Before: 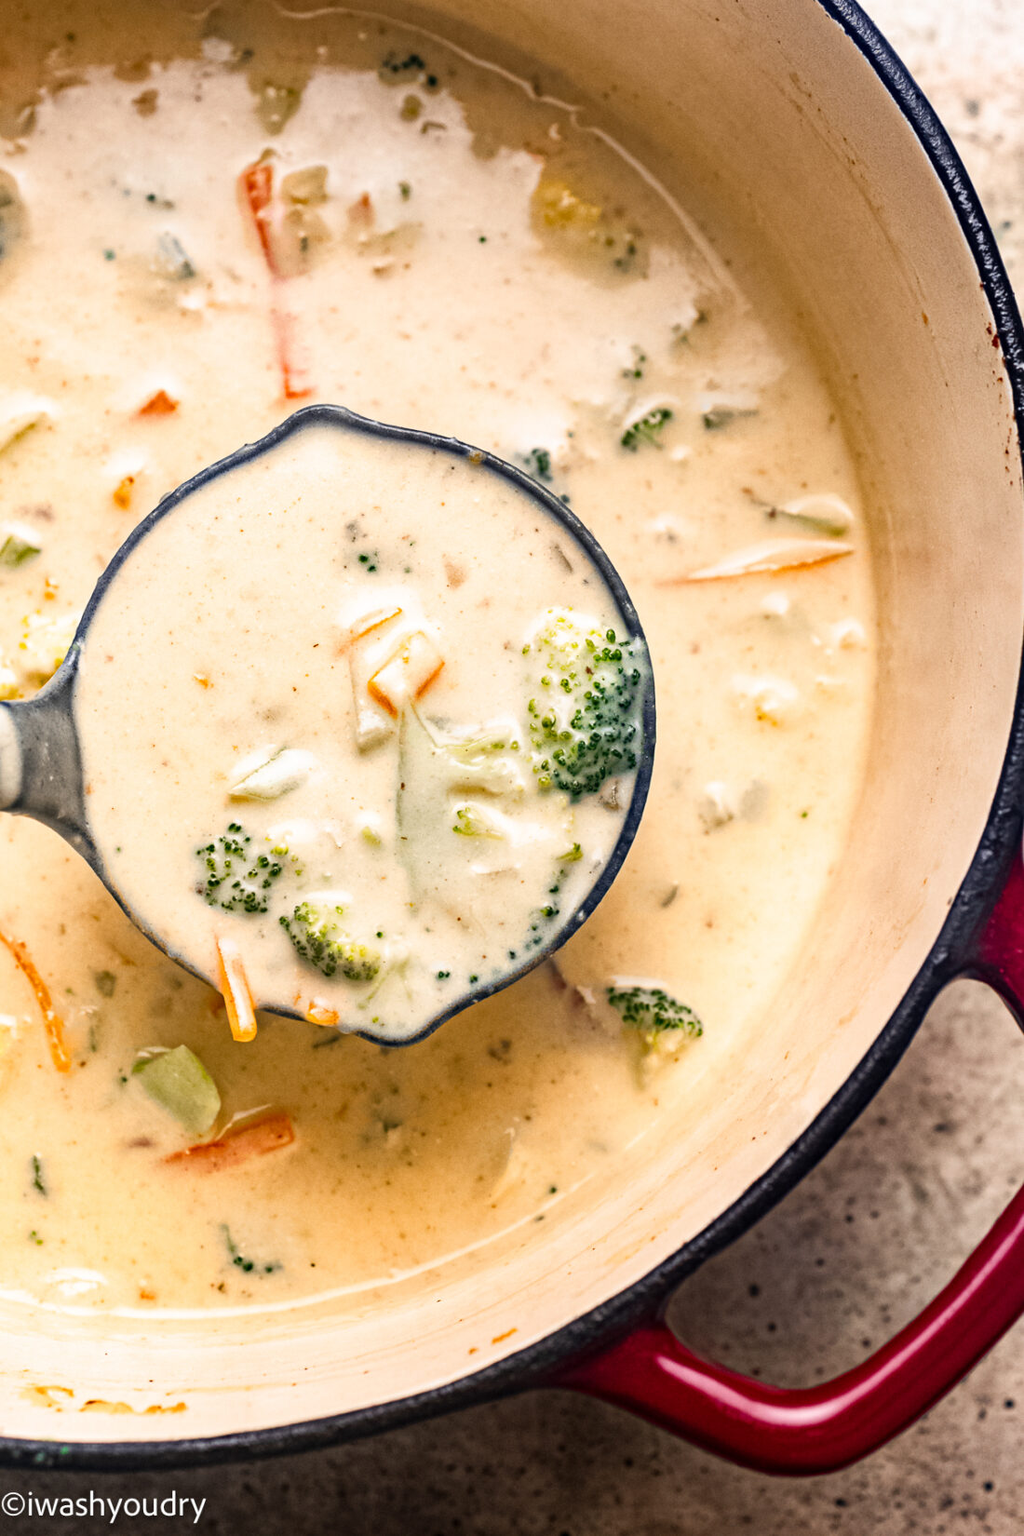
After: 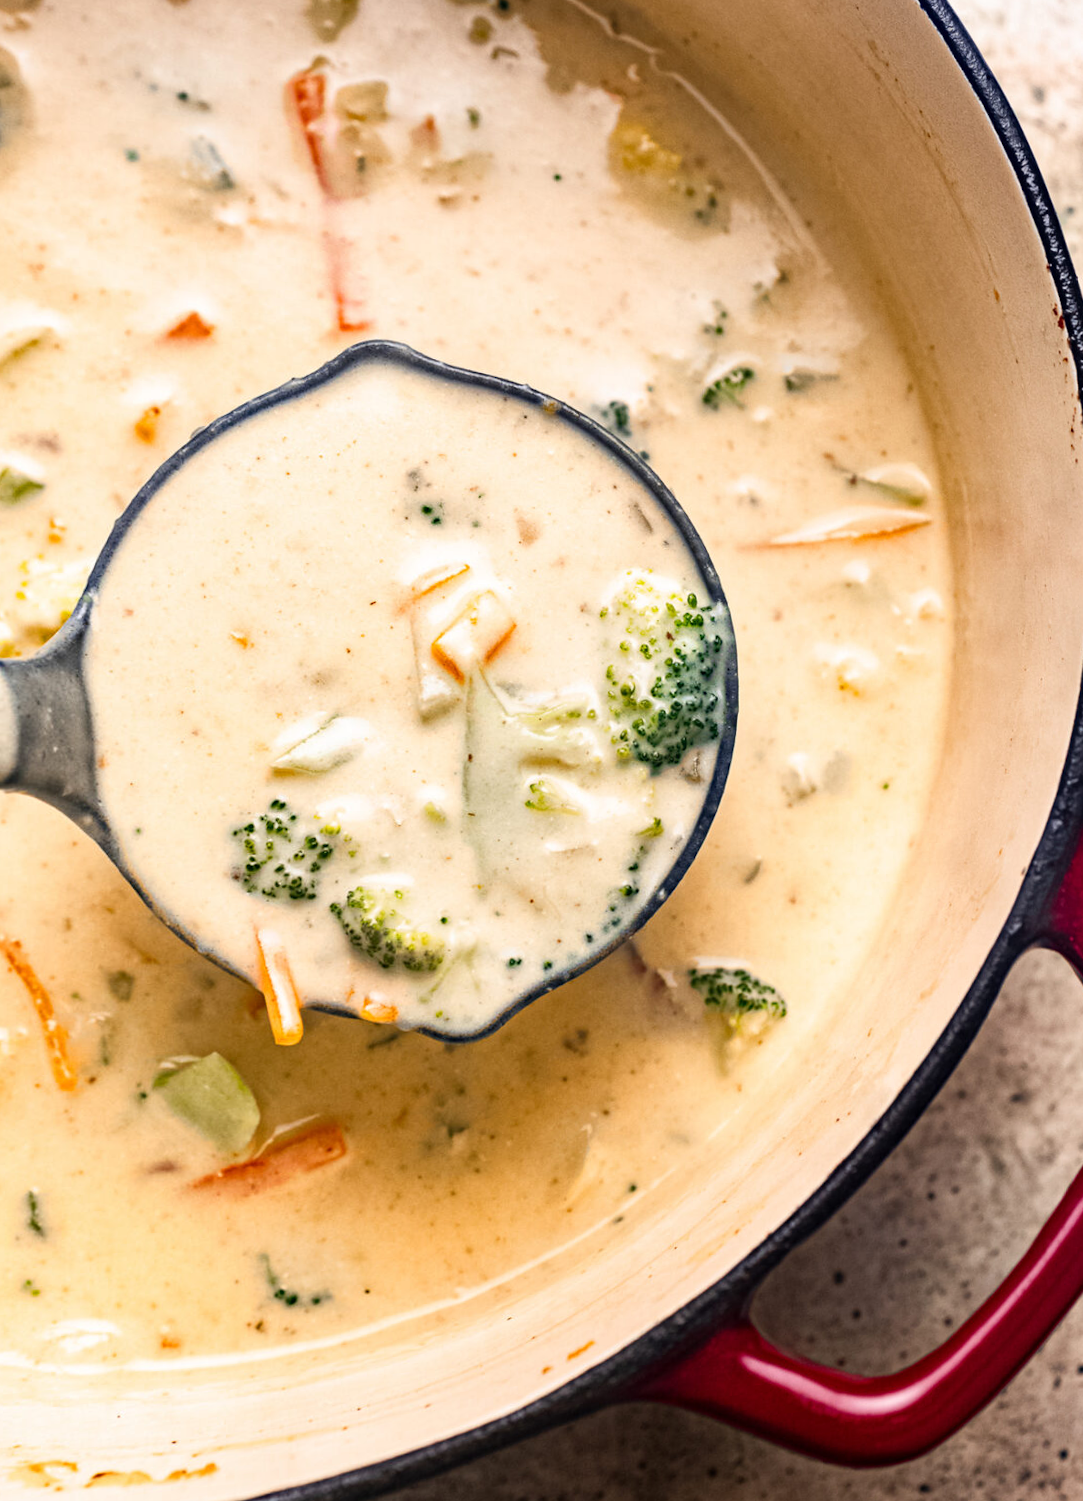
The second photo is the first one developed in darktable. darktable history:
tone equalizer: on, module defaults
rotate and perspective: rotation -0.013°, lens shift (vertical) -0.027, lens shift (horizontal) 0.178, crop left 0.016, crop right 0.989, crop top 0.082, crop bottom 0.918
